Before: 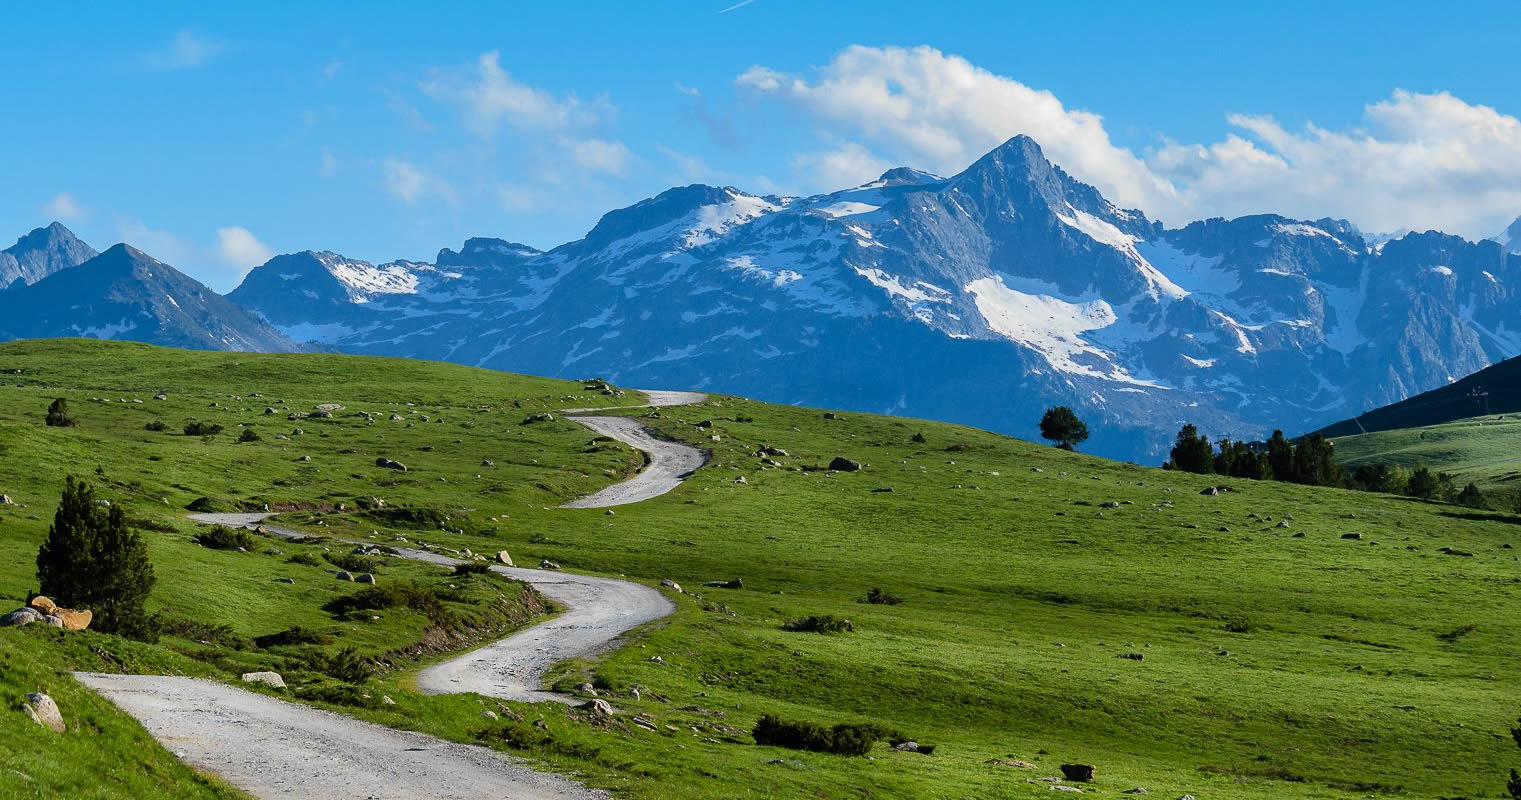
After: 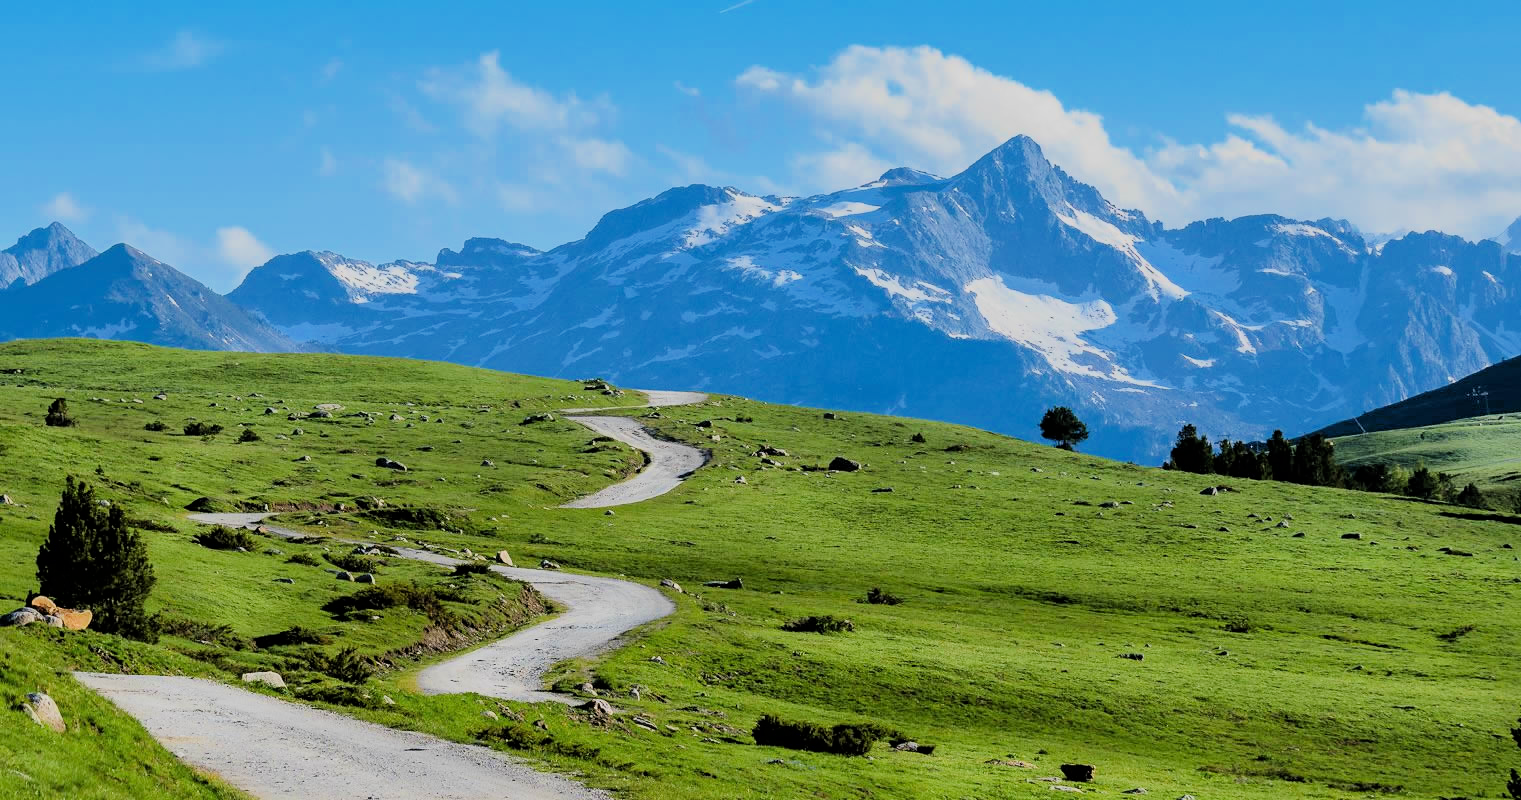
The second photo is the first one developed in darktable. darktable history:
filmic rgb: black relative exposure -6.22 EV, white relative exposure 6.96 EV, threshold 3 EV, hardness 2.24, color science v6 (2022), enable highlight reconstruction true
exposure: exposure 0.781 EV, compensate exposure bias true, compensate highlight preservation false
